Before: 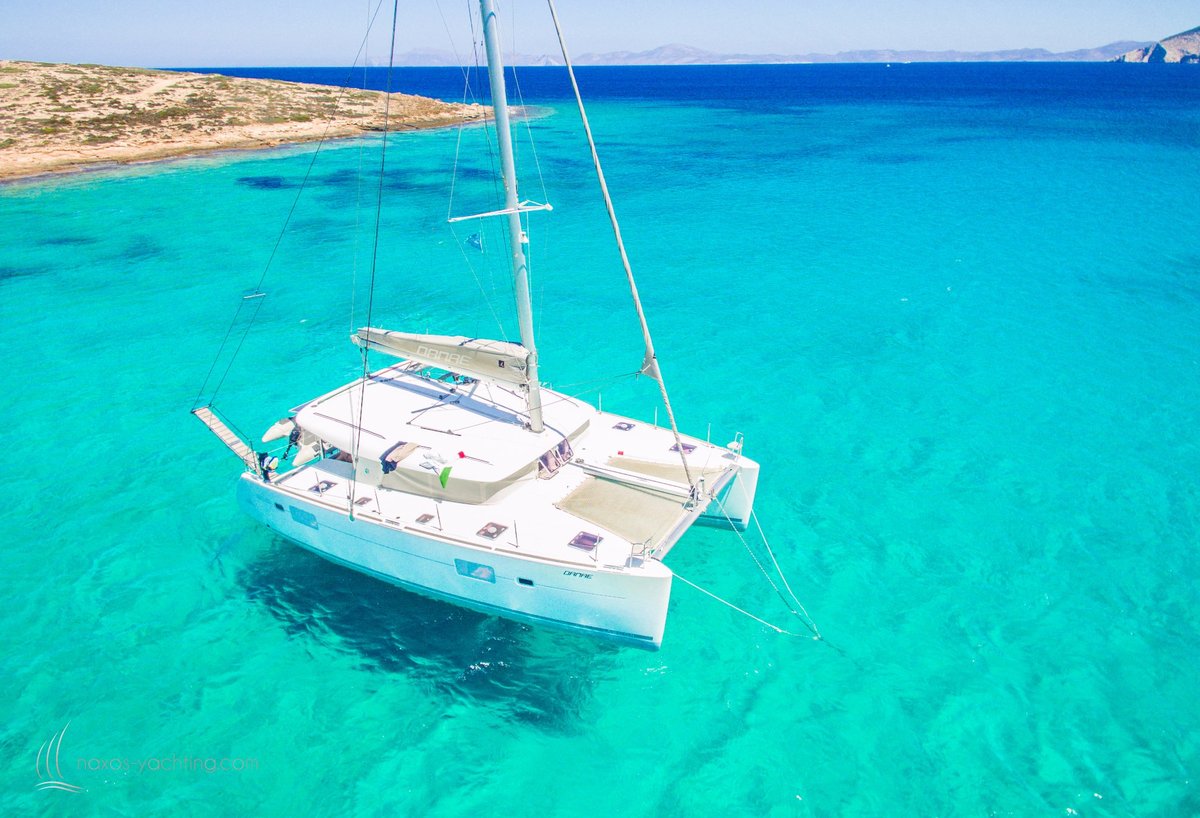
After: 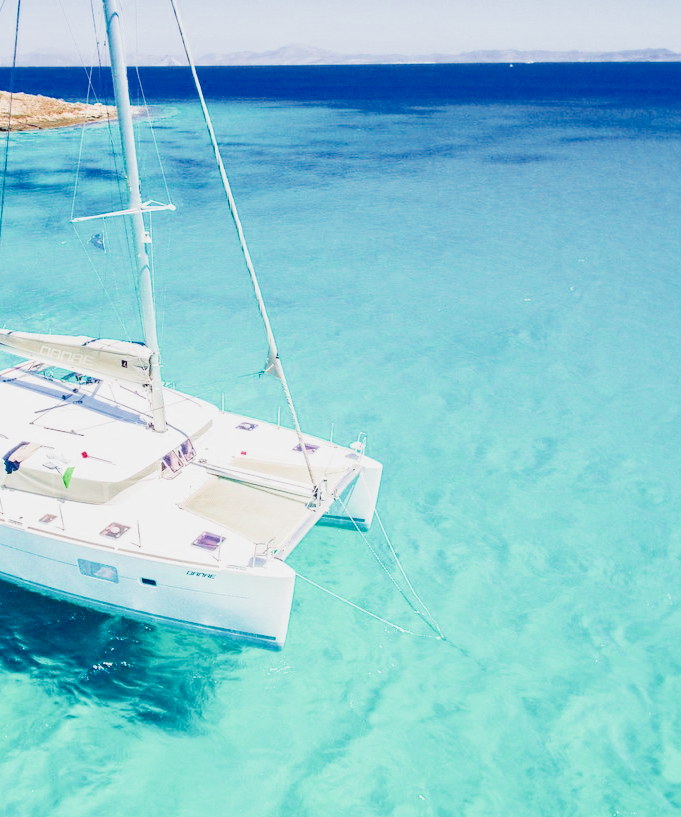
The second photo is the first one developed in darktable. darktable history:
contrast brightness saturation: contrast 0.217, brightness -0.186, saturation 0.238
filmic rgb: black relative exposure -8.01 EV, white relative exposure 3.91 EV, hardness 4.23, add noise in highlights 0.001, color science v3 (2019), use custom middle-gray values true, contrast in highlights soft
tone equalizer: -8 EV -0.759 EV, -7 EV -0.74 EV, -6 EV -0.631 EV, -5 EV -0.371 EV, -3 EV 0.383 EV, -2 EV 0.6 EV, -1 EV 0.694 EV, +0 EV 0.76 EV
crop: left 31.469%, top 0.001%, right 11.753%
